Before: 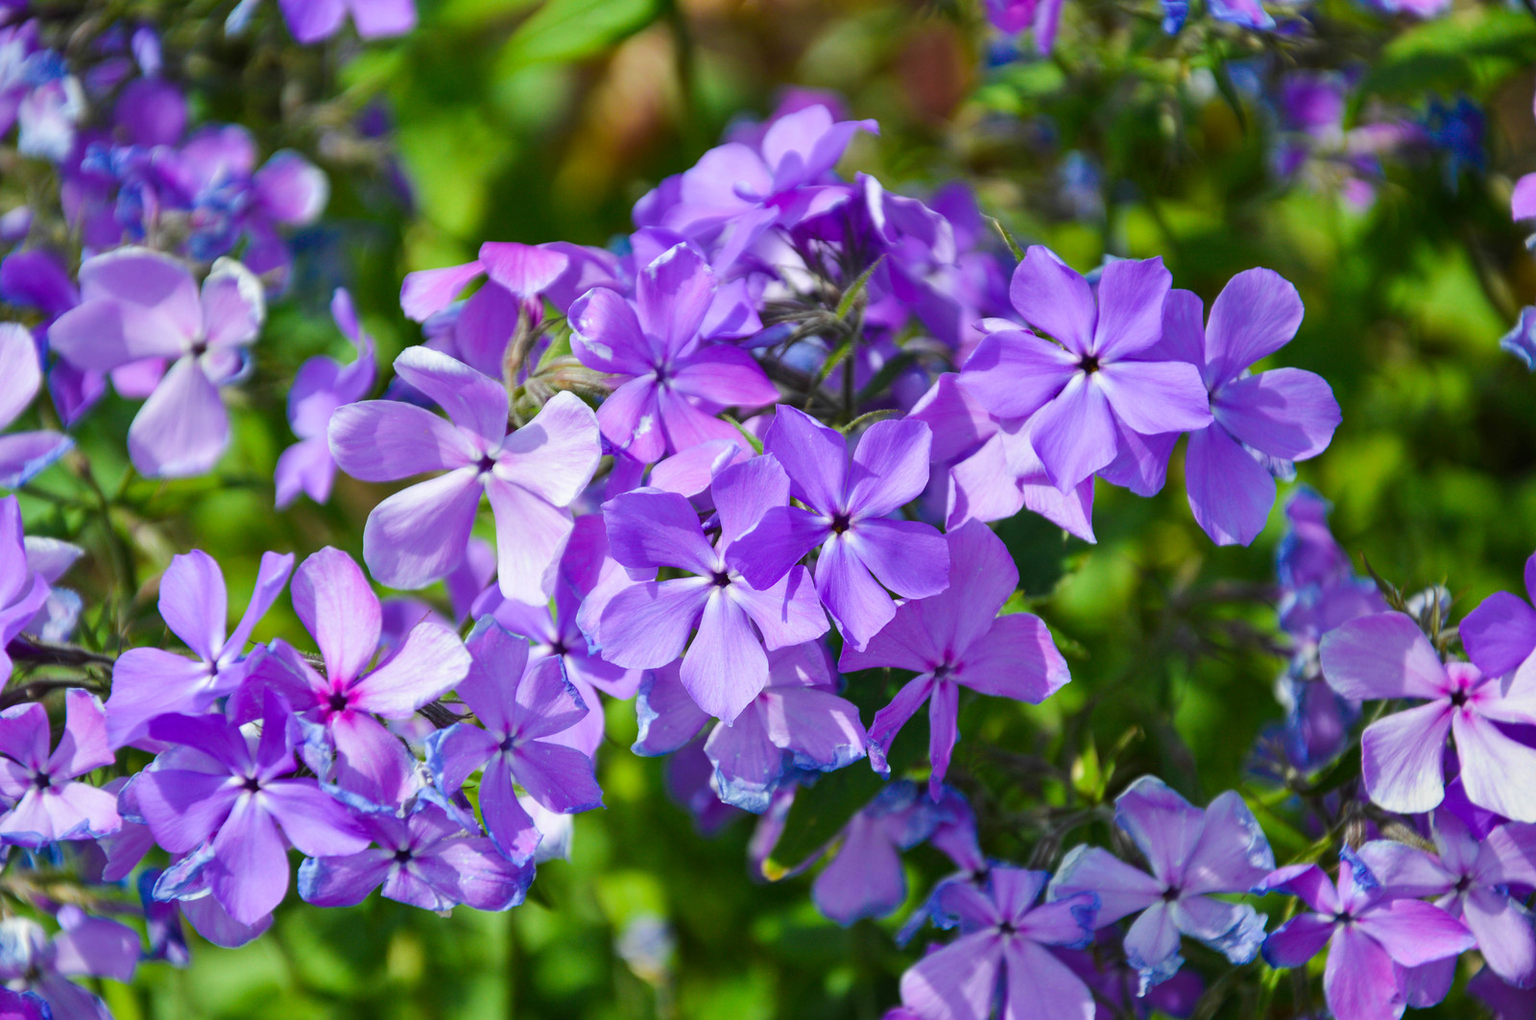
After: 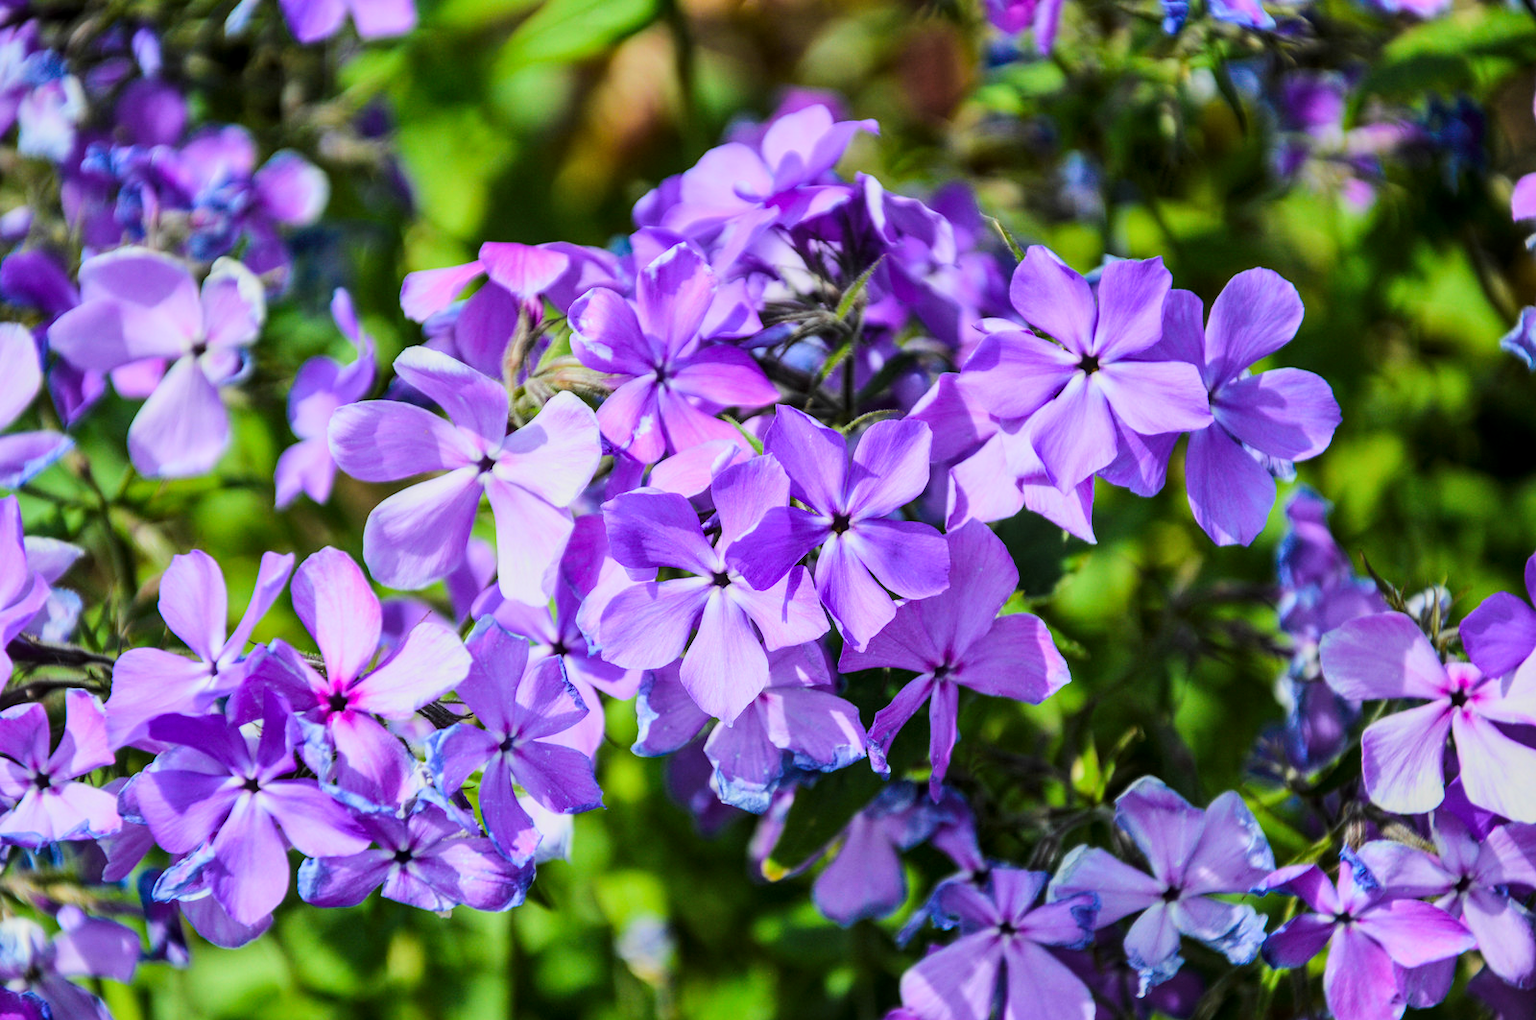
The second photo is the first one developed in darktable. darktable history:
local contrast: on, module defaults
tone curve: curves: ch0 [(0, 0) (0.128, 0.068) (0.292, 0.274) (0.453, 0.507) (0.653, 0.717) (0.785, 0.817) (0.995, 0.917)]; ch1 [(0, 0) (0.384, 0.365) (0.463, 0.447) (0.486, 0.474) (0.503, 0.497) (0.52, 0.525) (0.559, 0.591) (0.583, 0.623) (0.672, 0.699) (0.766, 0.773) (1, 1)]; ch2 [(0, 0) (0.374, 0.344) (0.446, 0.443) (0.501, 0.5) (0.527, 0.549) (0.565, 0.582) (0.624, 0.632) (1, 1)], color space Lab, linked channels, preserve colors none
